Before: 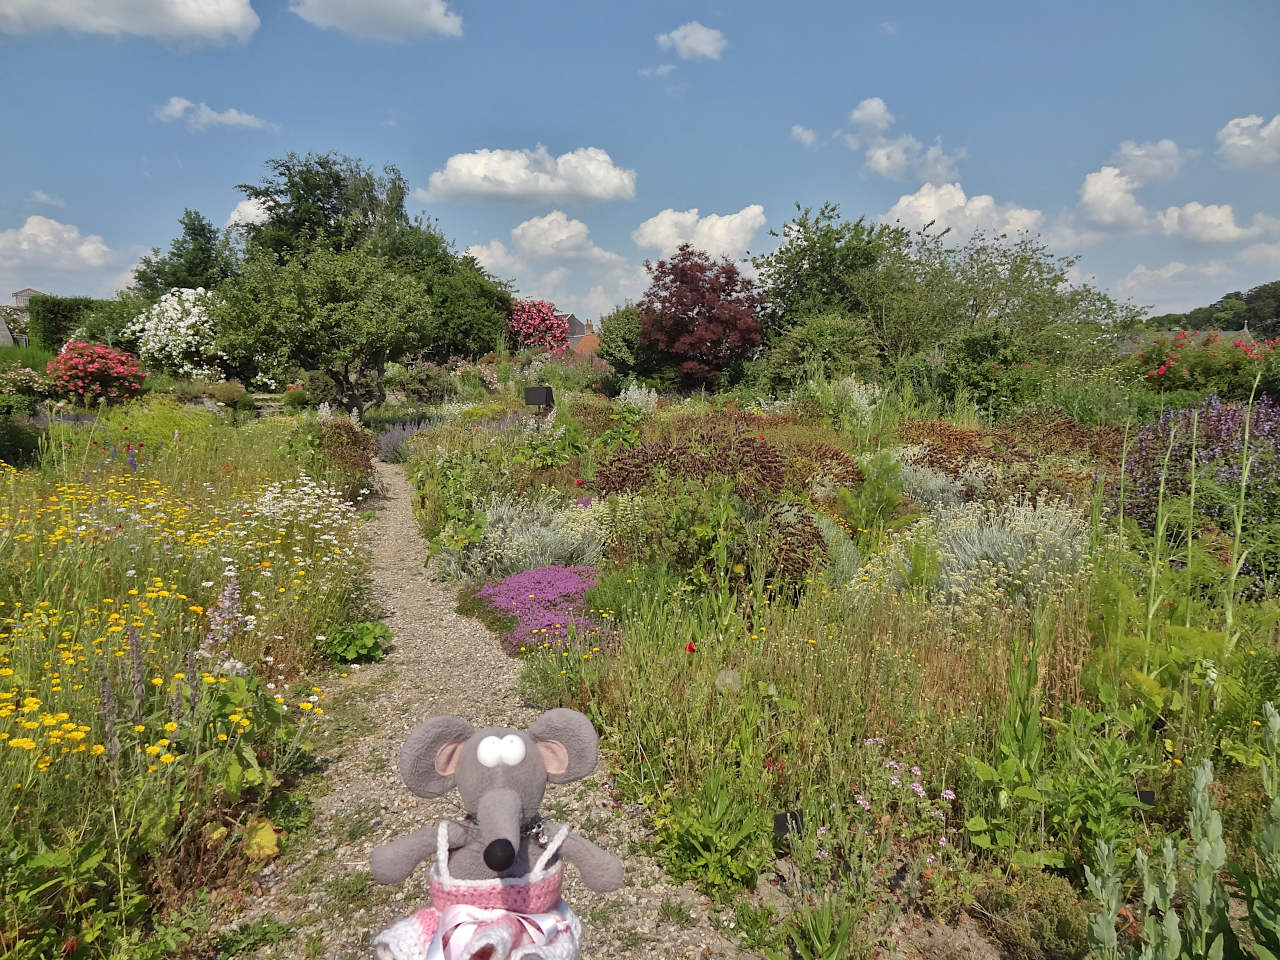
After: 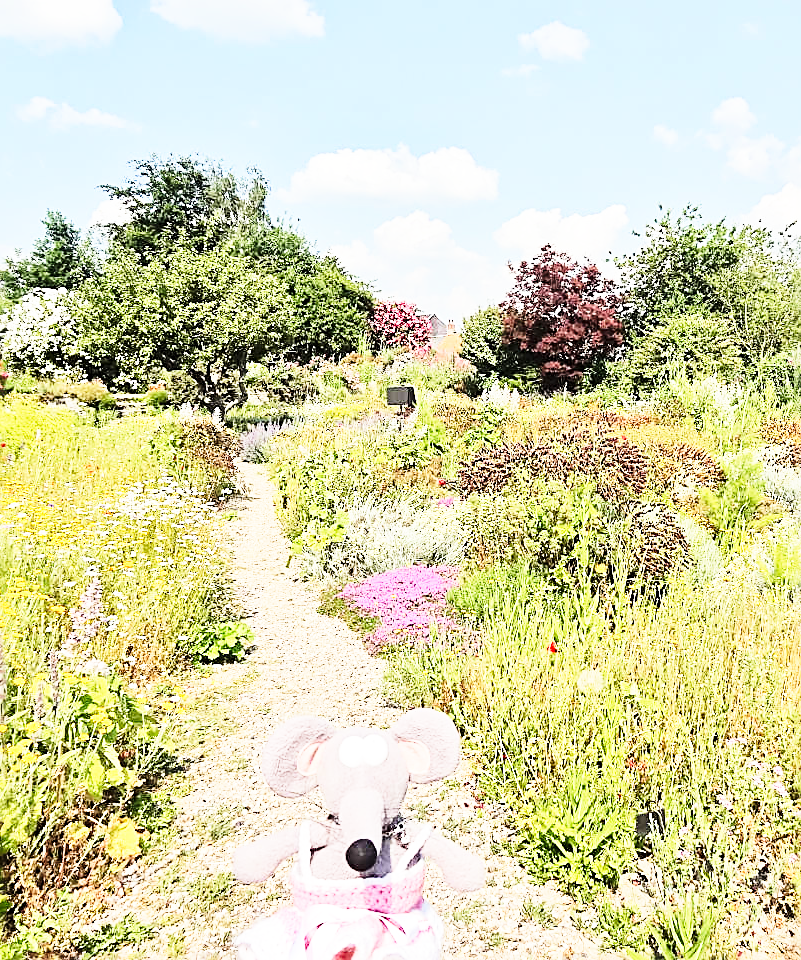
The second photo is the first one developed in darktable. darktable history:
sharpen: radius 2.555, amount 0.638
base curve: curves: ch0 [(0, 0) (0.026, 0.03) (0.109, 0.232) (0.351, 0.748) (0.669, 0.968) (1, 1)], preserve colors none
crop: left 10.815%, right 26.569%
tone equalizer: -7 EV 0.155 EV, -6 EV 0.607 EV, -5 EV 1.14 EV, -4 EV 1.33 EV, -3 EV 1.18 EV, -2 EV 0.6 EV, -1 EV 0.15 EV, edges refinement/feathering 500, mask exposure compensation -1.57 EV, preserve details no
